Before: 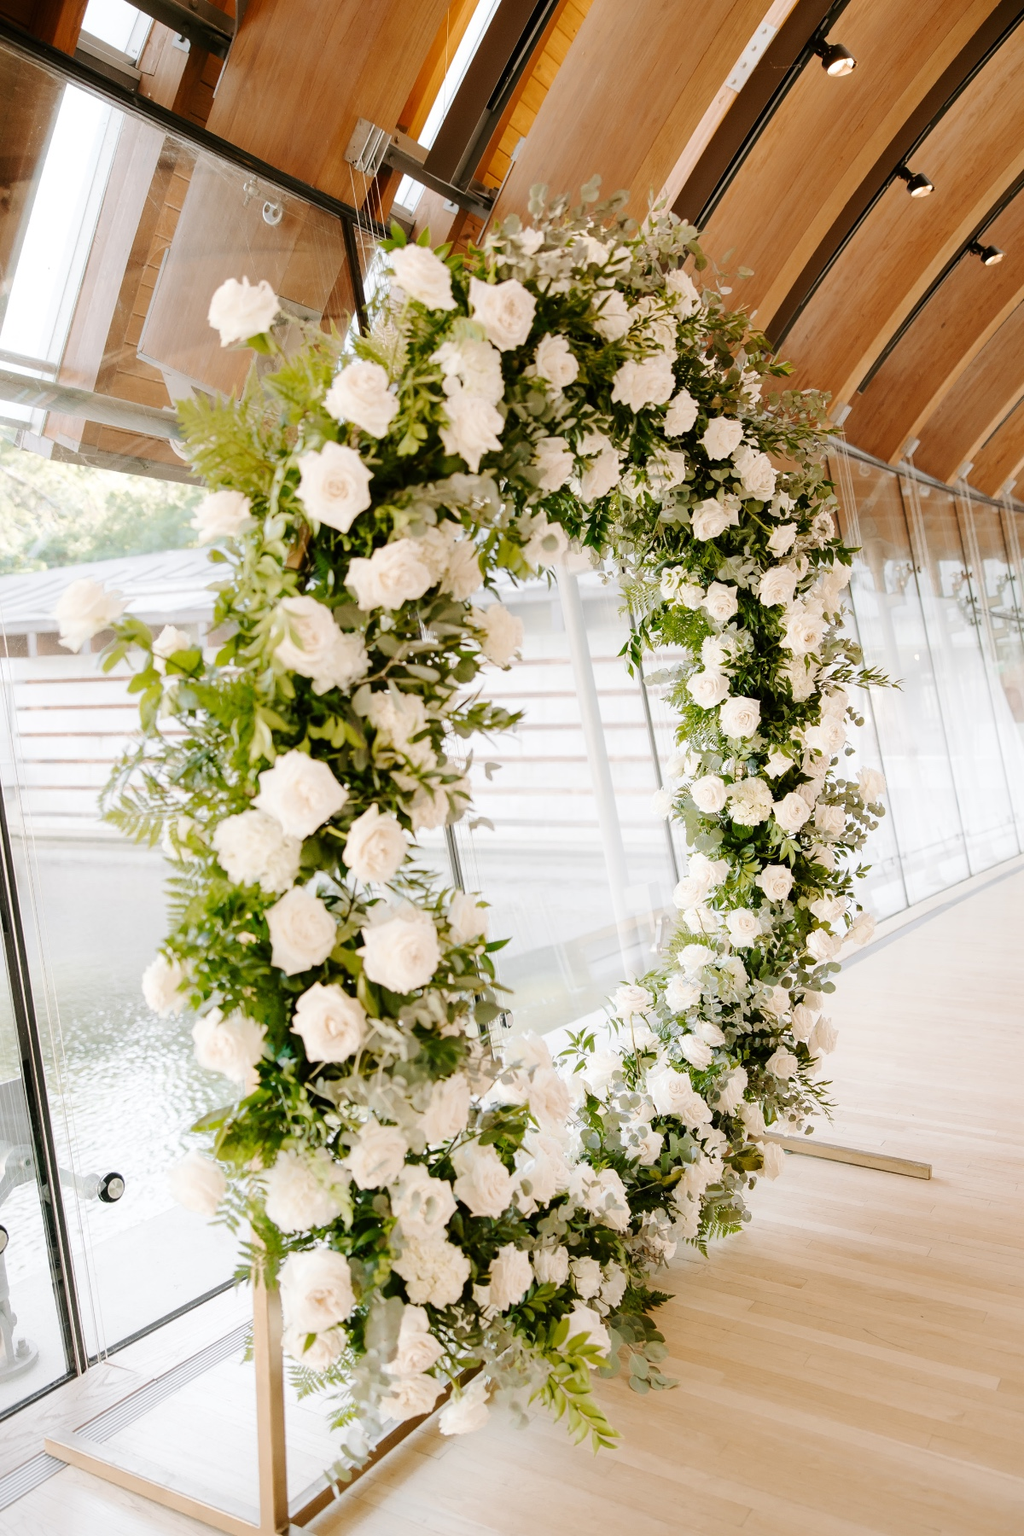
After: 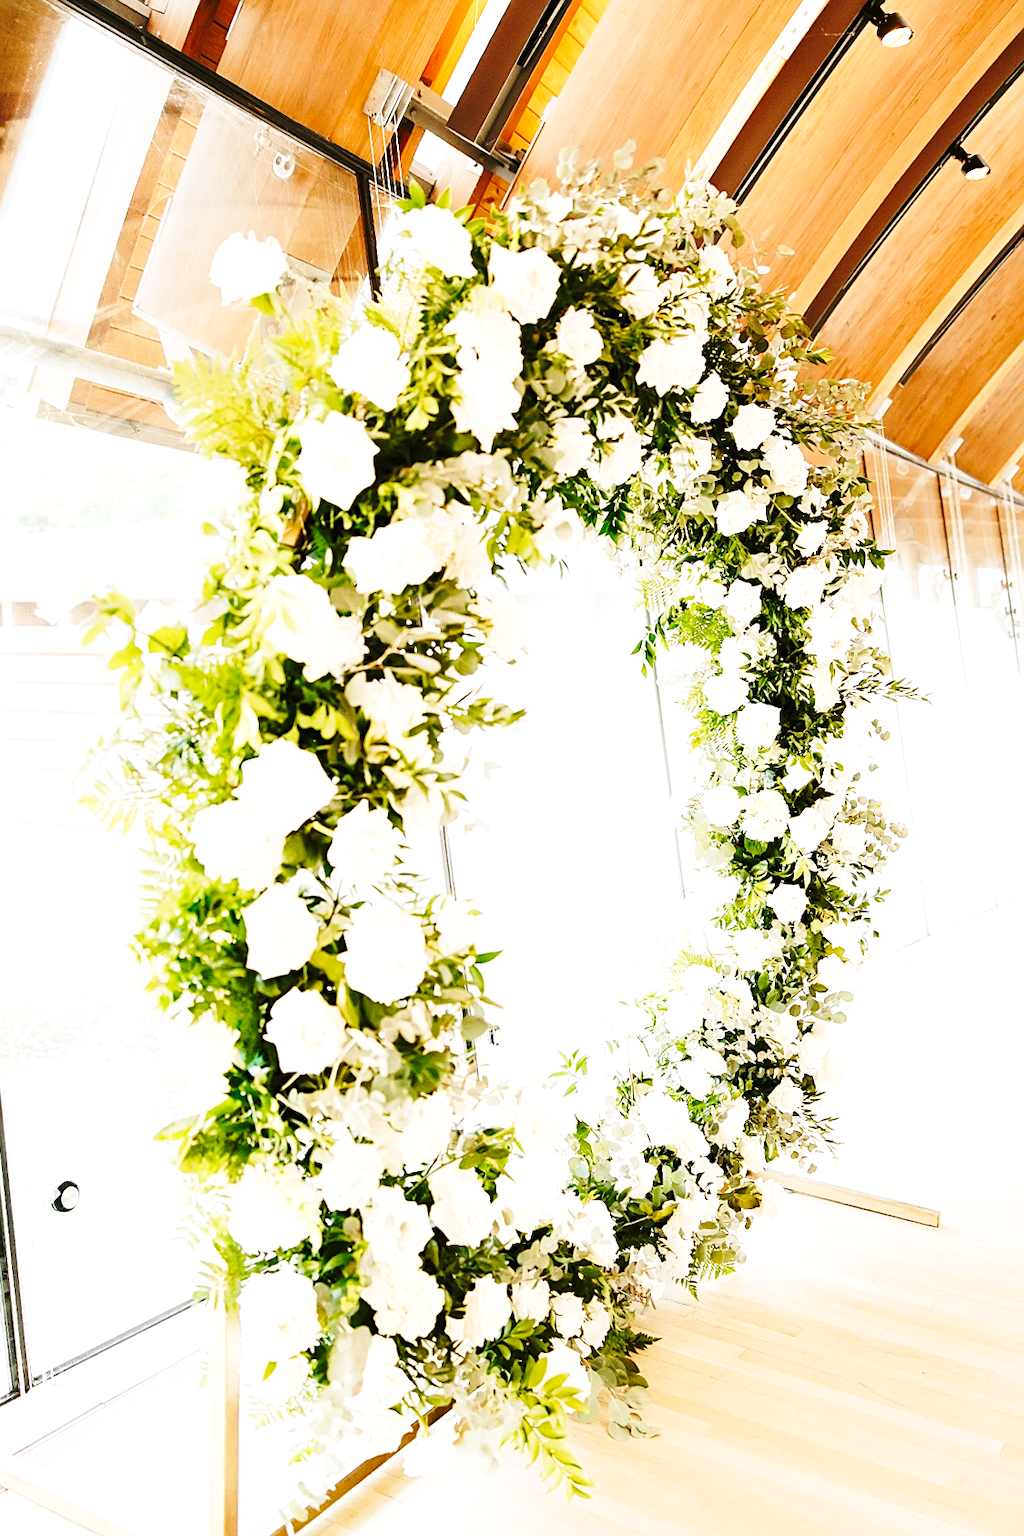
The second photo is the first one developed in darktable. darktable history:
crop and rotate: angle -2.57°
exposure: black level correction 0, exposure 0.597 EV, compensate highlight preservation false
base curve: curves: ch0 [(0, 0) (0.032, 0.037) (0.105, 0.228) (0.435, 0.76) (0.856, 0.983) (1, 1)], preserve colors none
sharpen: radius 1.946
